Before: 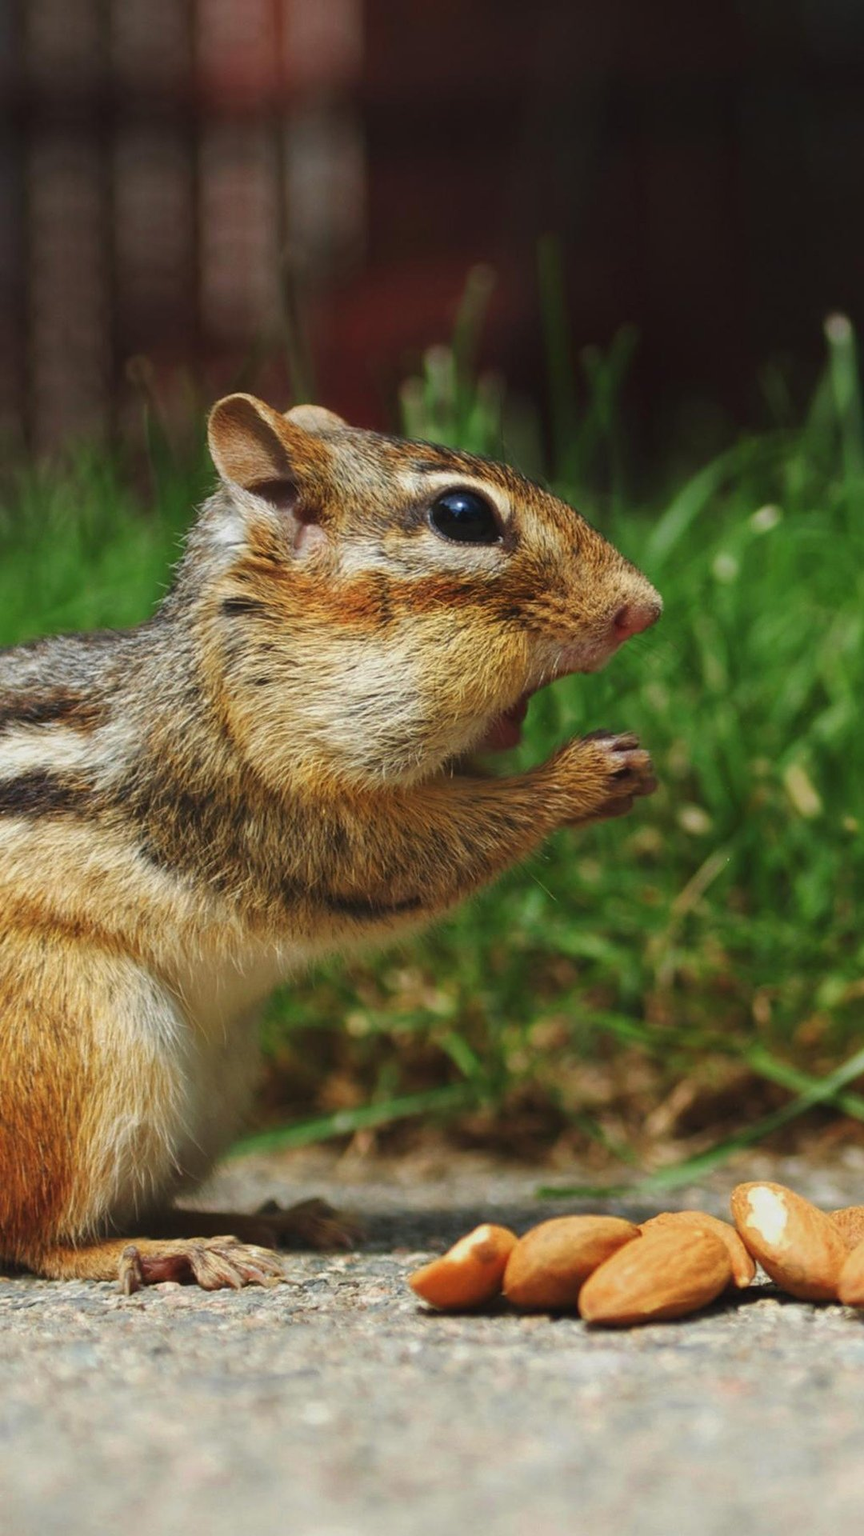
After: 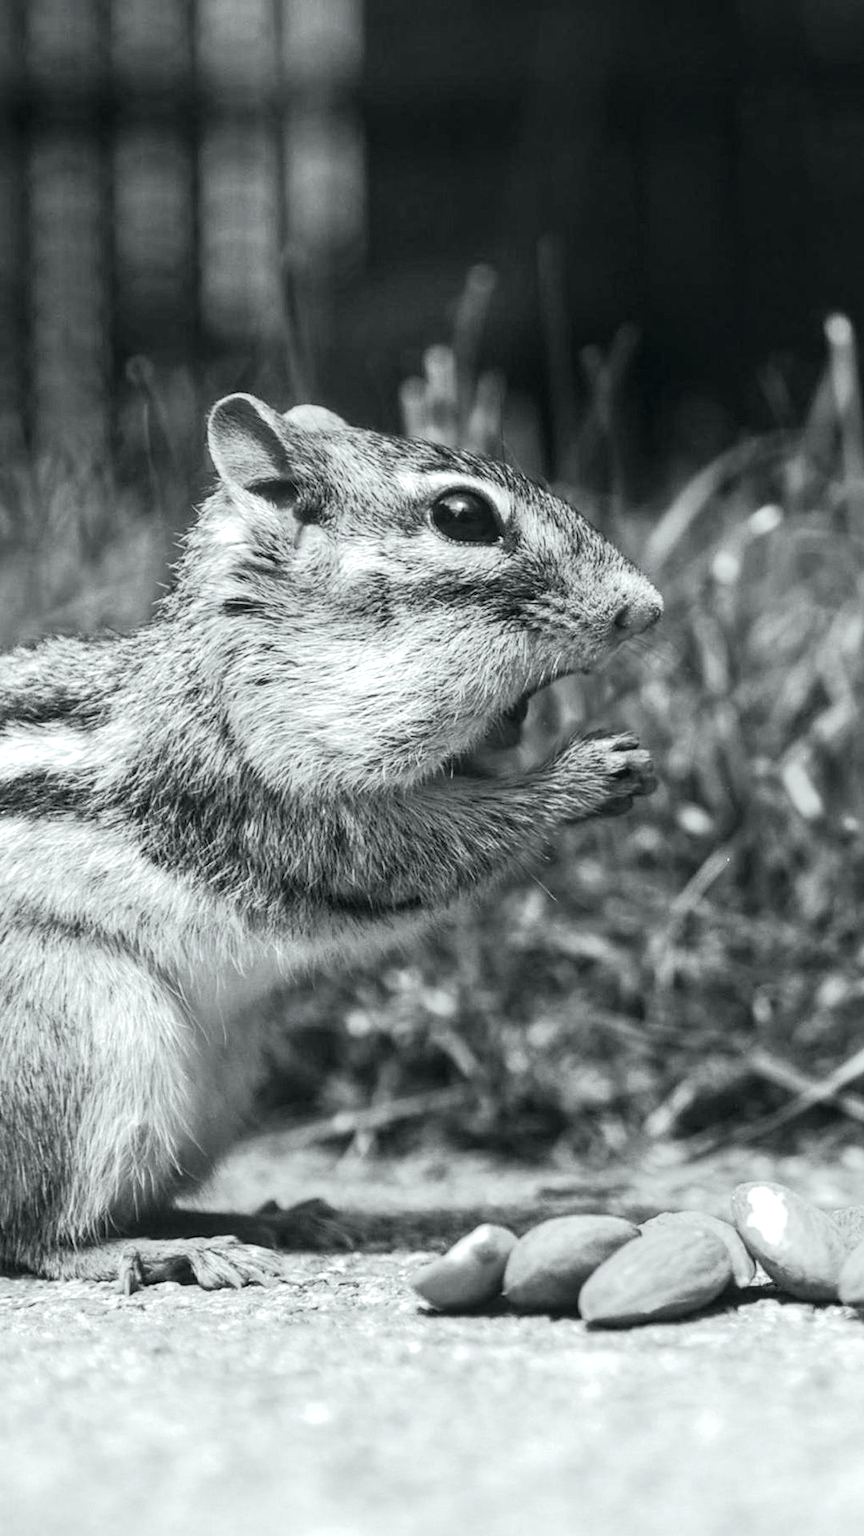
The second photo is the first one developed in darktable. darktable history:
exposure: black level correction 0, exposure 0.702 EV, compensate highlight preservation false
tone curve: curves: ch0 [(0, 0) (0.037, 0.011) (0.135, 0.093) (0.266, 0.281) (0.461, 0.555) (0.581, 0.716) (0.675, 0.793) (0.767, 0.849) (0.91, 0.924) (1, 0.979)]; ch1 [(0, 0) (0.292, 0.278) (0.431, 0.418) (0.493, 0.479) (0.506, 0.5) (0.532, 0.537) (0.562, 0.581) (0.641, 0.663) (0.754, 0.76) (1, 1)]; ch2 [(0, 0) (0.294, 0.3) (0.361, 0.372) (0.429, 0.445) (0.478, 0.486) (0.502, 0.498) (0.518, 0.522) (0.531, 0.549) (0.561, 0.59) (0.64, 0.655) (0.693, 0.706) (0.845, 0.833) (1, 0.951)], color space Lab, independent channels, preserve colors none
color calibration: output gray [0.253, 0.26, 0.487, 0], illuminant as shot in camera, x 0.369, y 0.376, temperature 4323.14 K
levels: levels [0, 0.492, 0.984]
local contrast: on, module defaults
